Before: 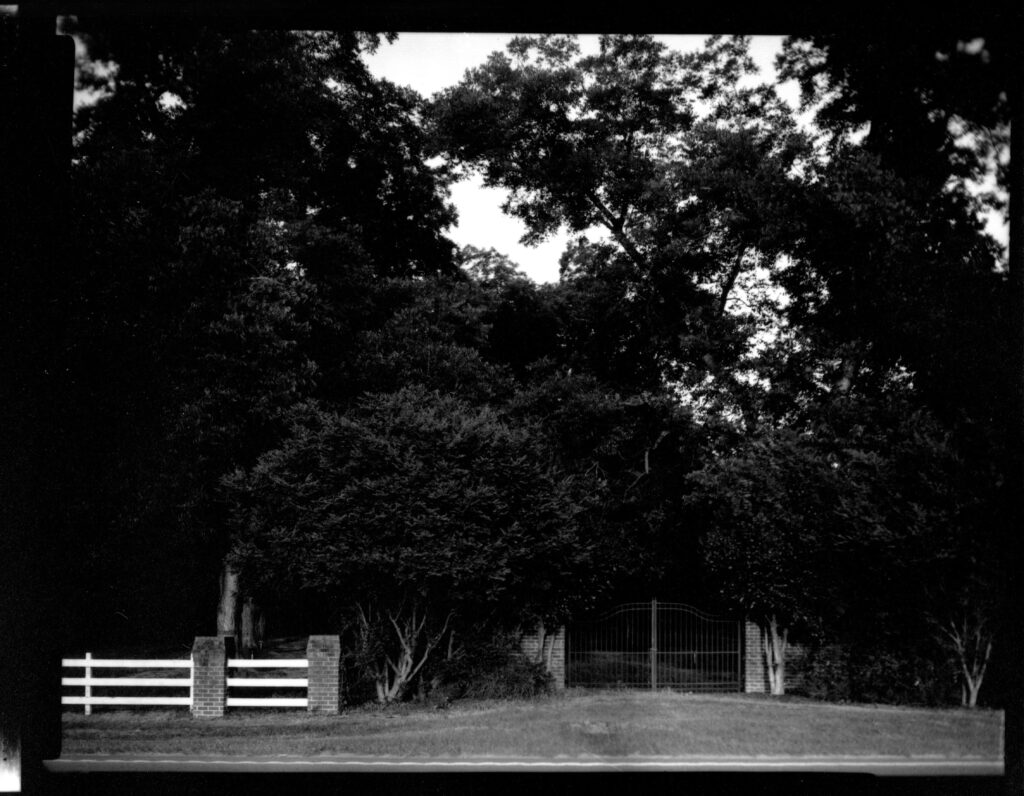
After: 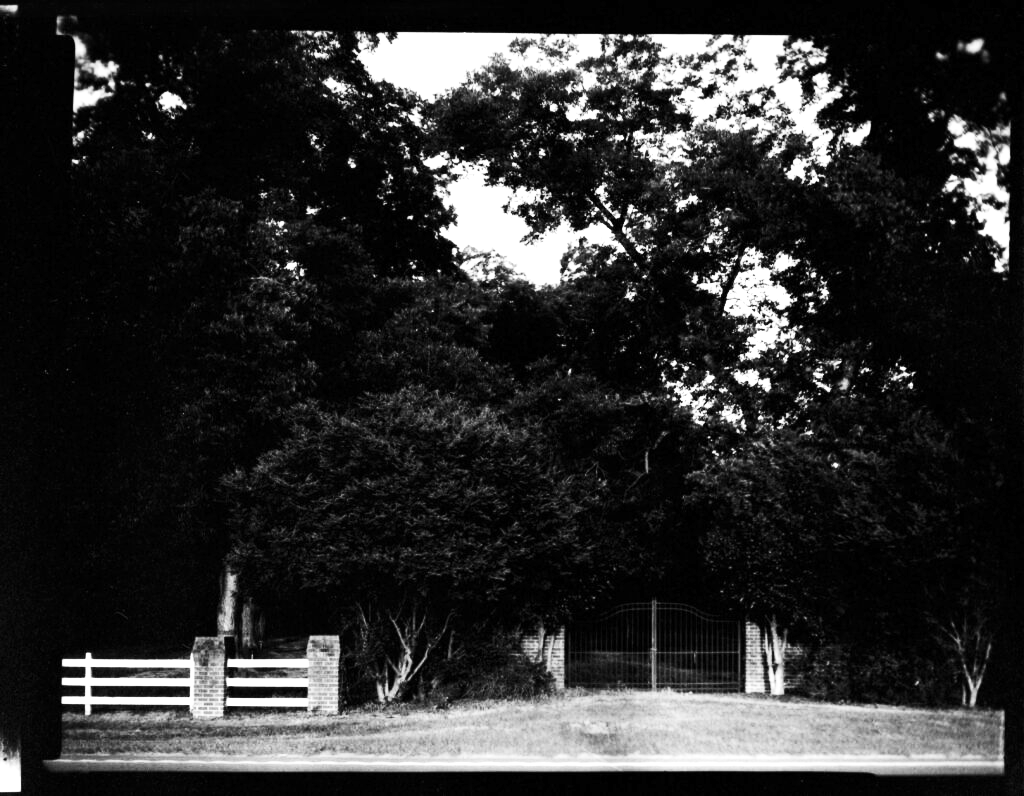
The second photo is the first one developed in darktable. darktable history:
contrast brightness saturation: contrast 0.39, brightness 0.1
exposure: exposure 1.089 EV, compensate highlight preservation false
